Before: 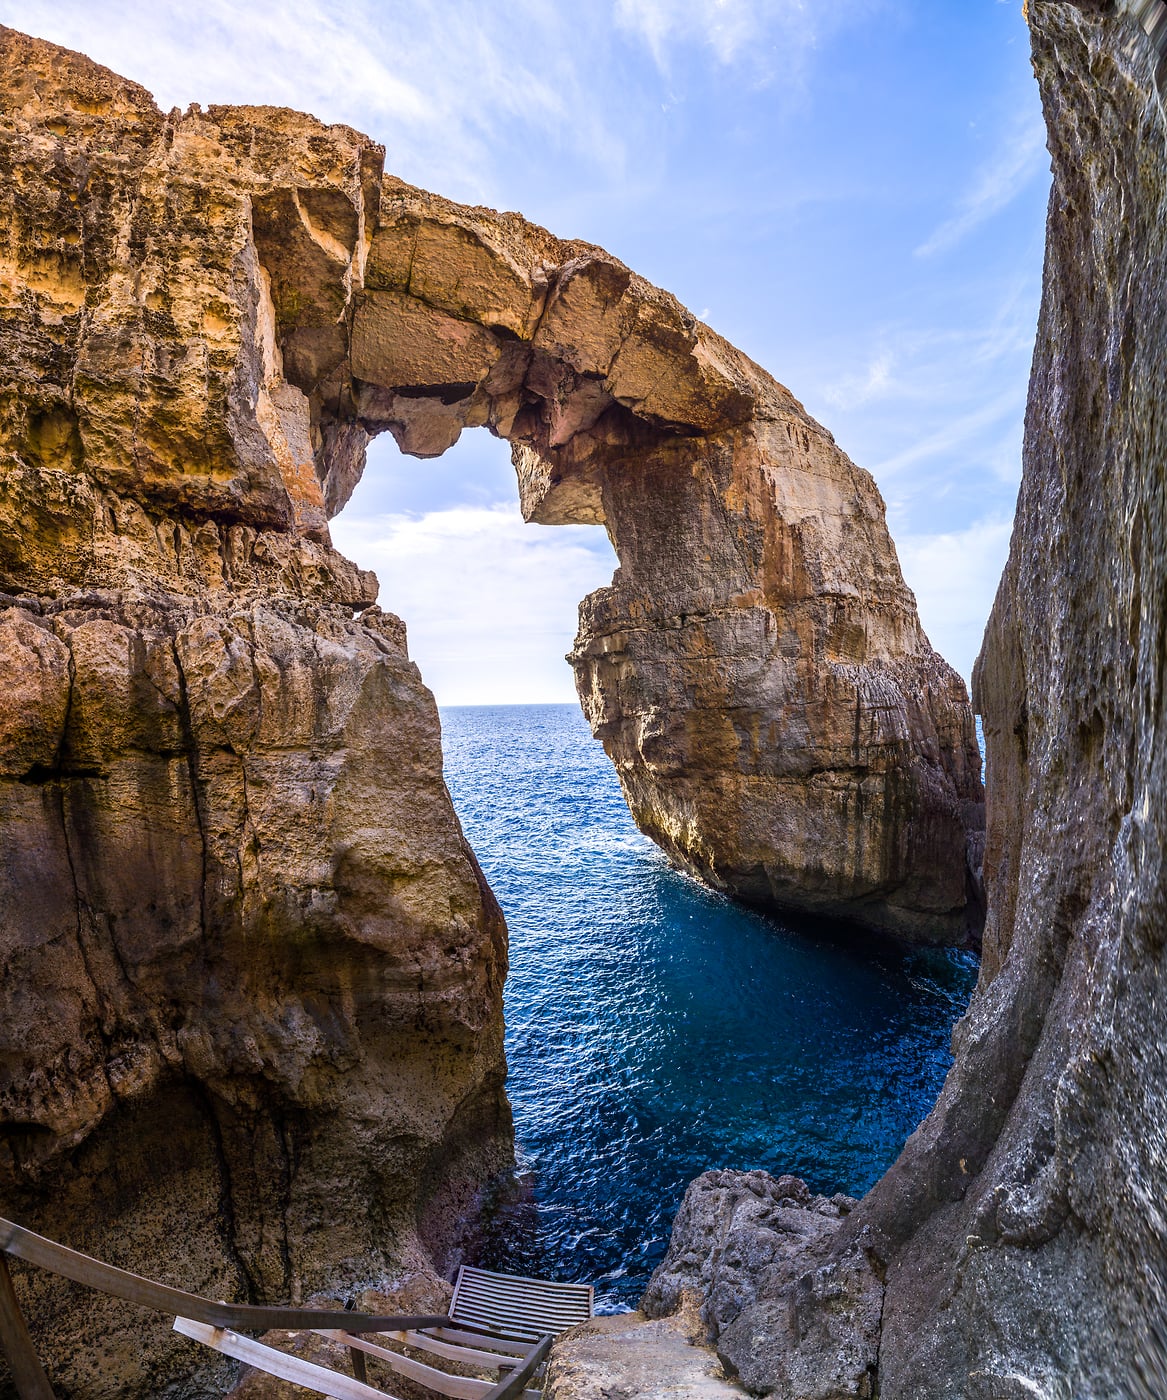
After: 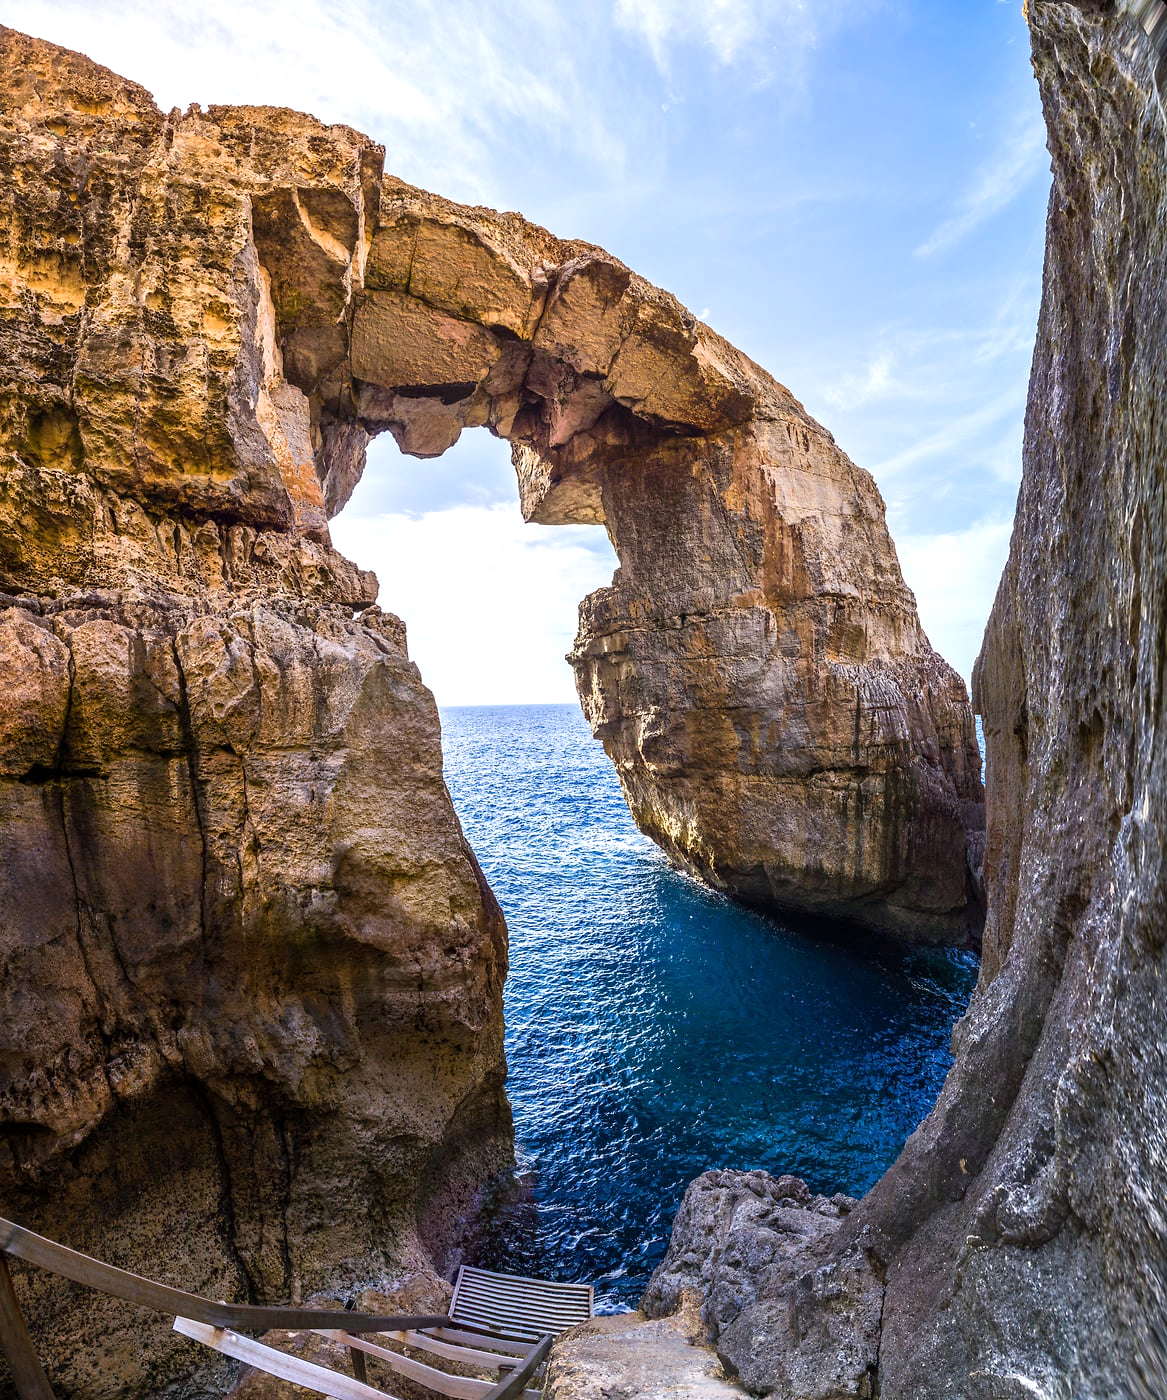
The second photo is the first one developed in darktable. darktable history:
exposure: exposure 0.255 EV, compensate highlight preservation false
